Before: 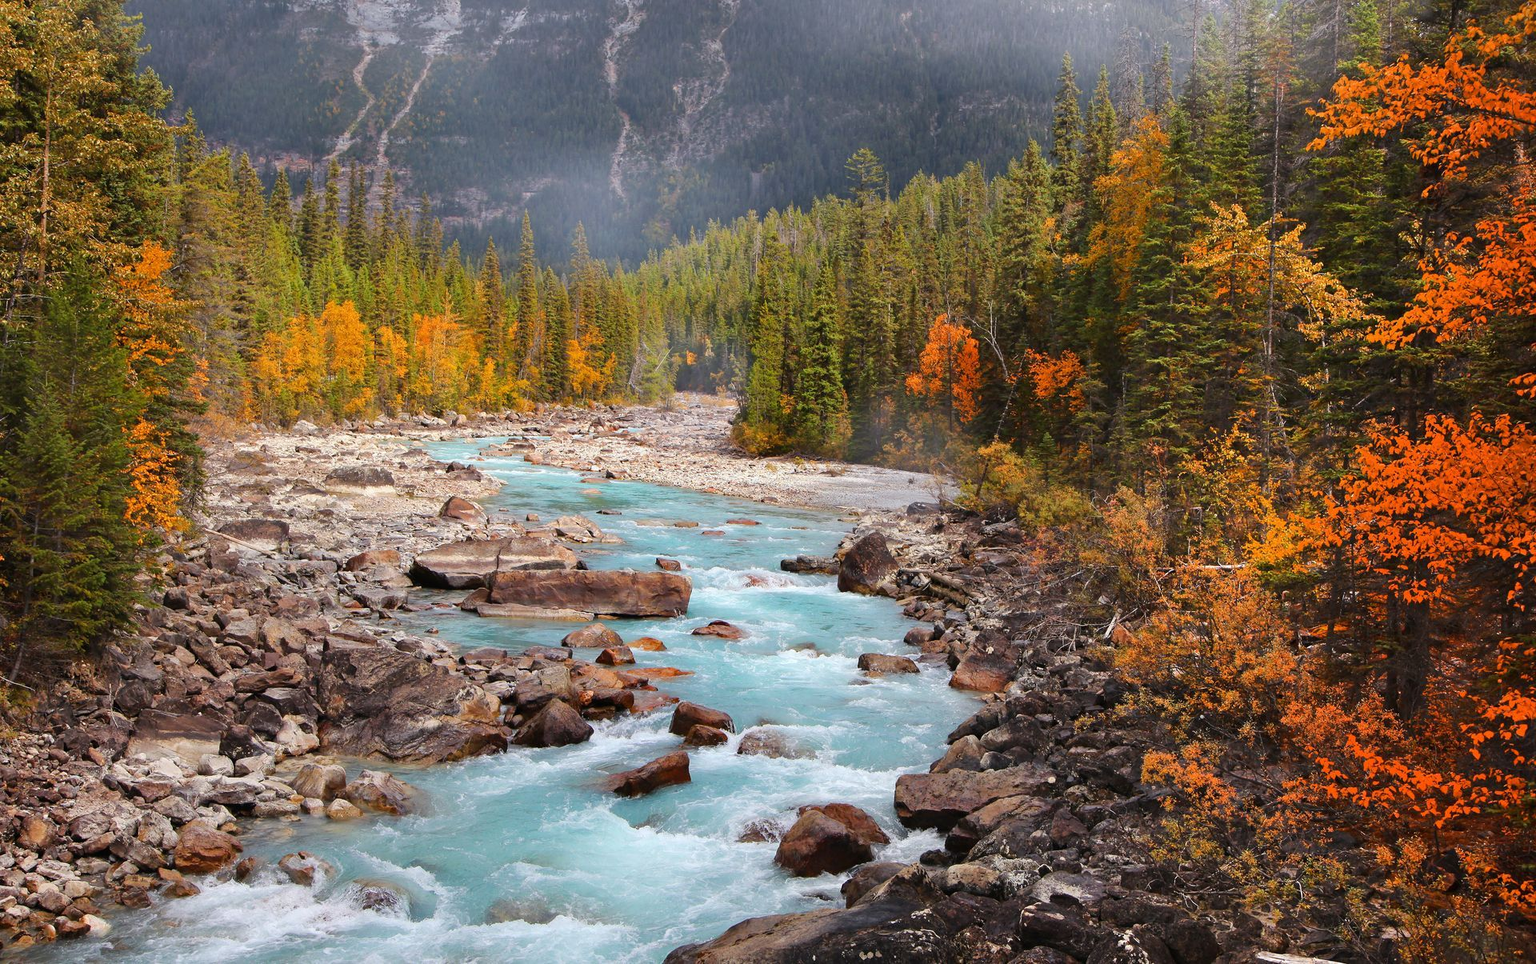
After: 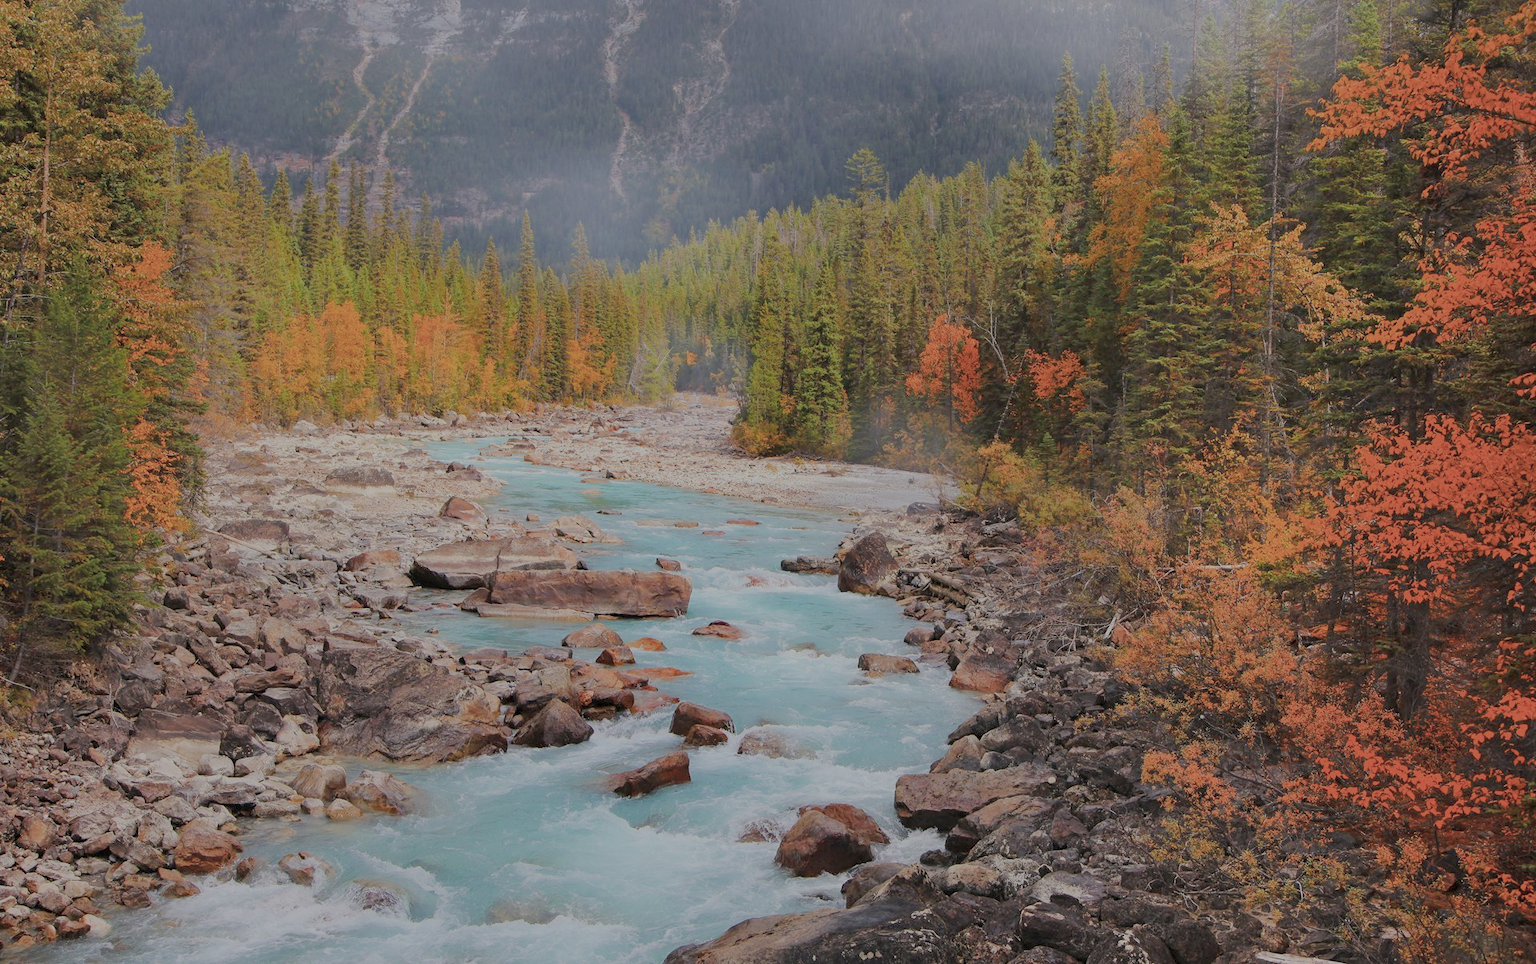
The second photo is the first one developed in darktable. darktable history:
filmic rgb: black relative exposure -15.88 EV, white relative exposure 7.98 EV, hardness 4.12, latitude 49.22%, contrast 0.5
local contrast: highlights 107%, shadows 103%, detail 120%, midtone range 0.2
tone equalizer: -8 EV -0.377 EV, -7 EV -0.383 EV, -6 EV -0.312 EV, -5 EV -0.202 EV, -3 EV 0.212 EV, -2 EV 0.308 EV, -1 EV 0.414 EV, +0 EV 0.408 EV, smoothing diameter 2.04%, edges refinement/feathering 20.64, mask exposure compensation -1.57 EV, filter diffusion 5
